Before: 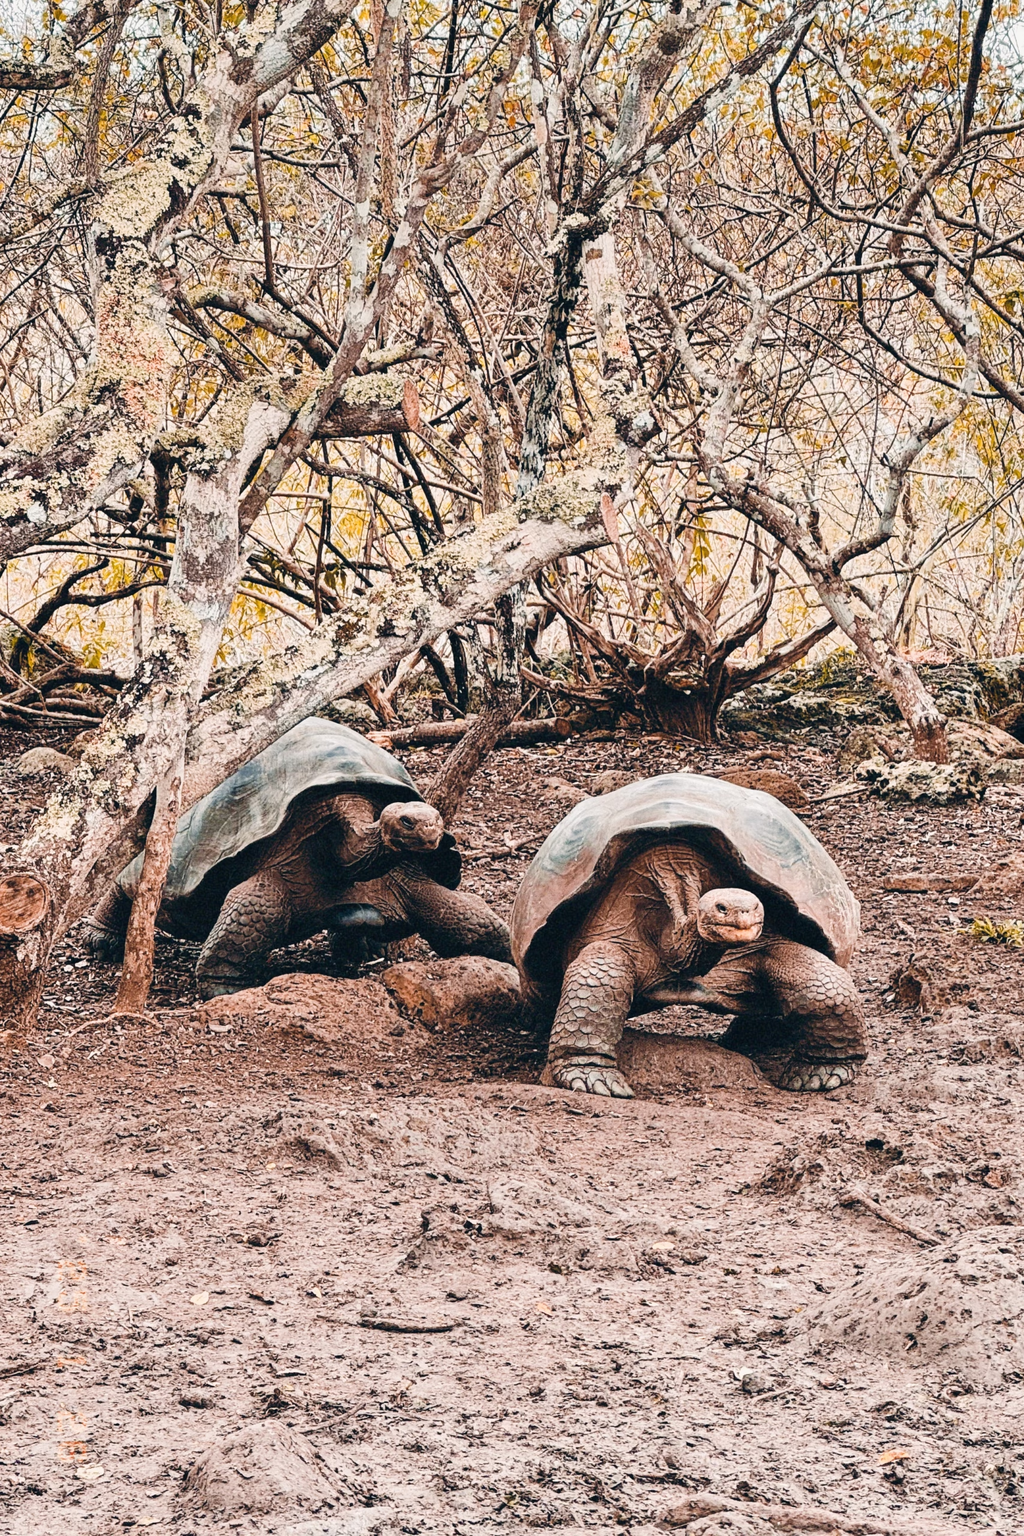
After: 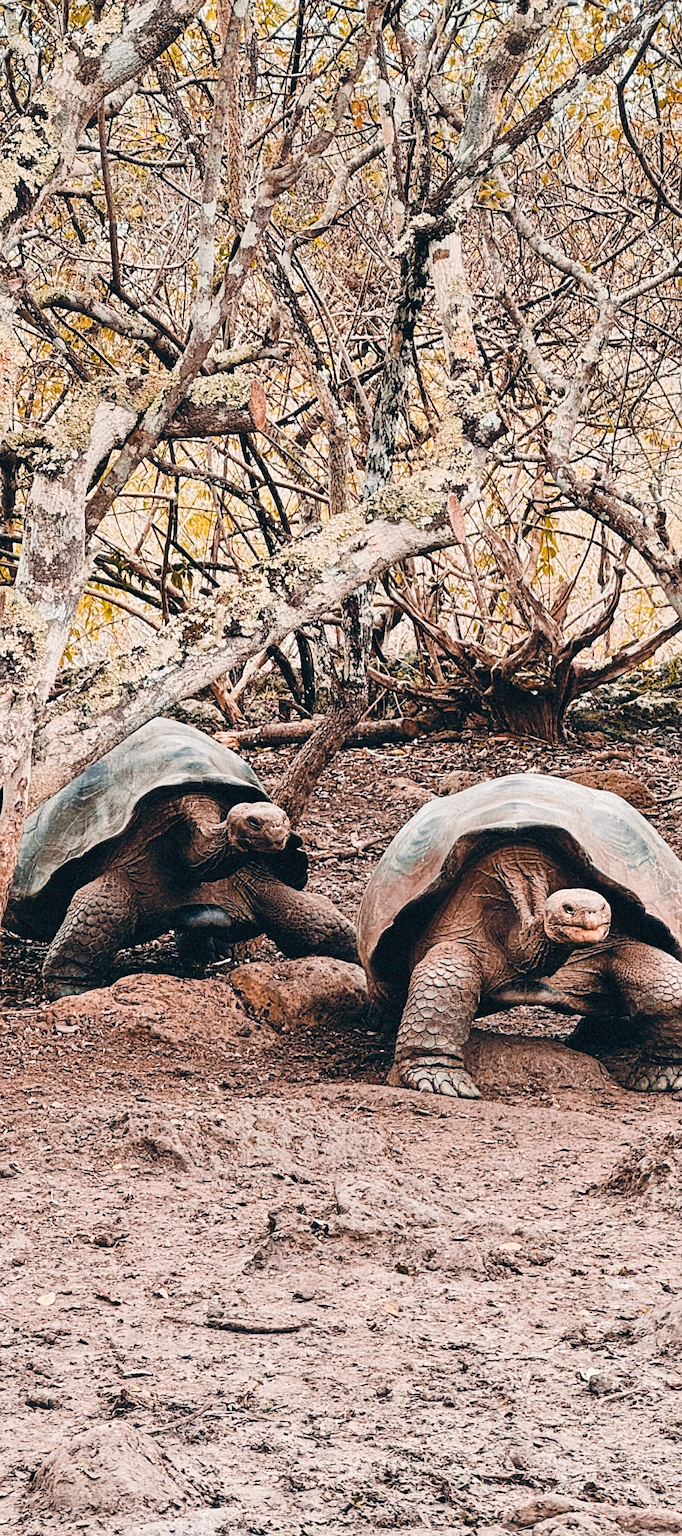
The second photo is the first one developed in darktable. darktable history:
crop and rotate: left 15.055%, right 18.278%
sharpen: amount 0.2
